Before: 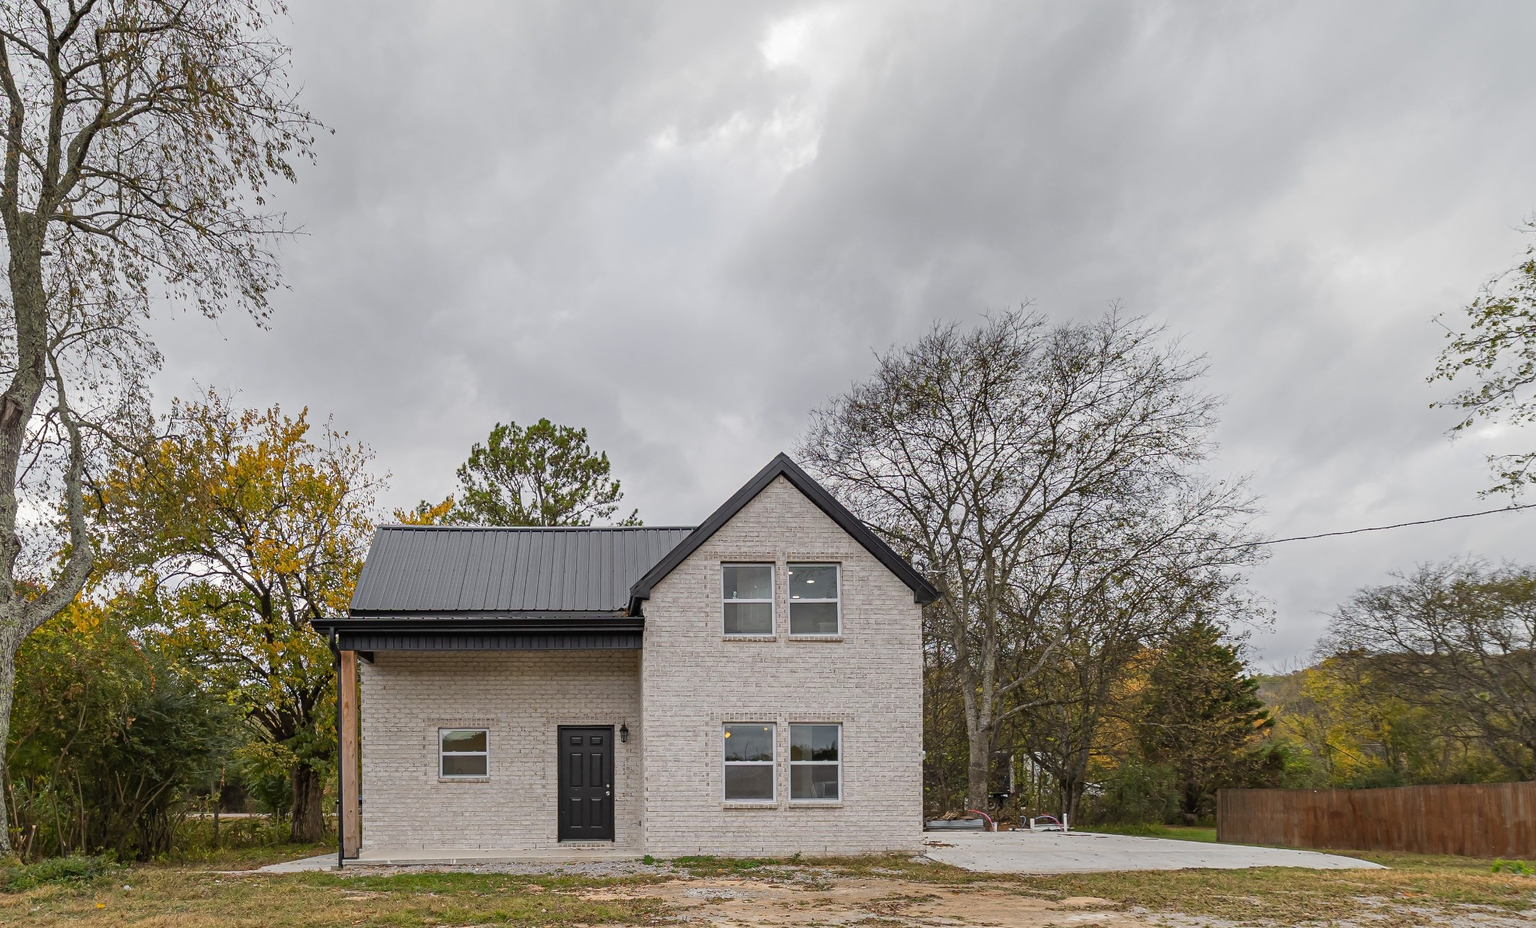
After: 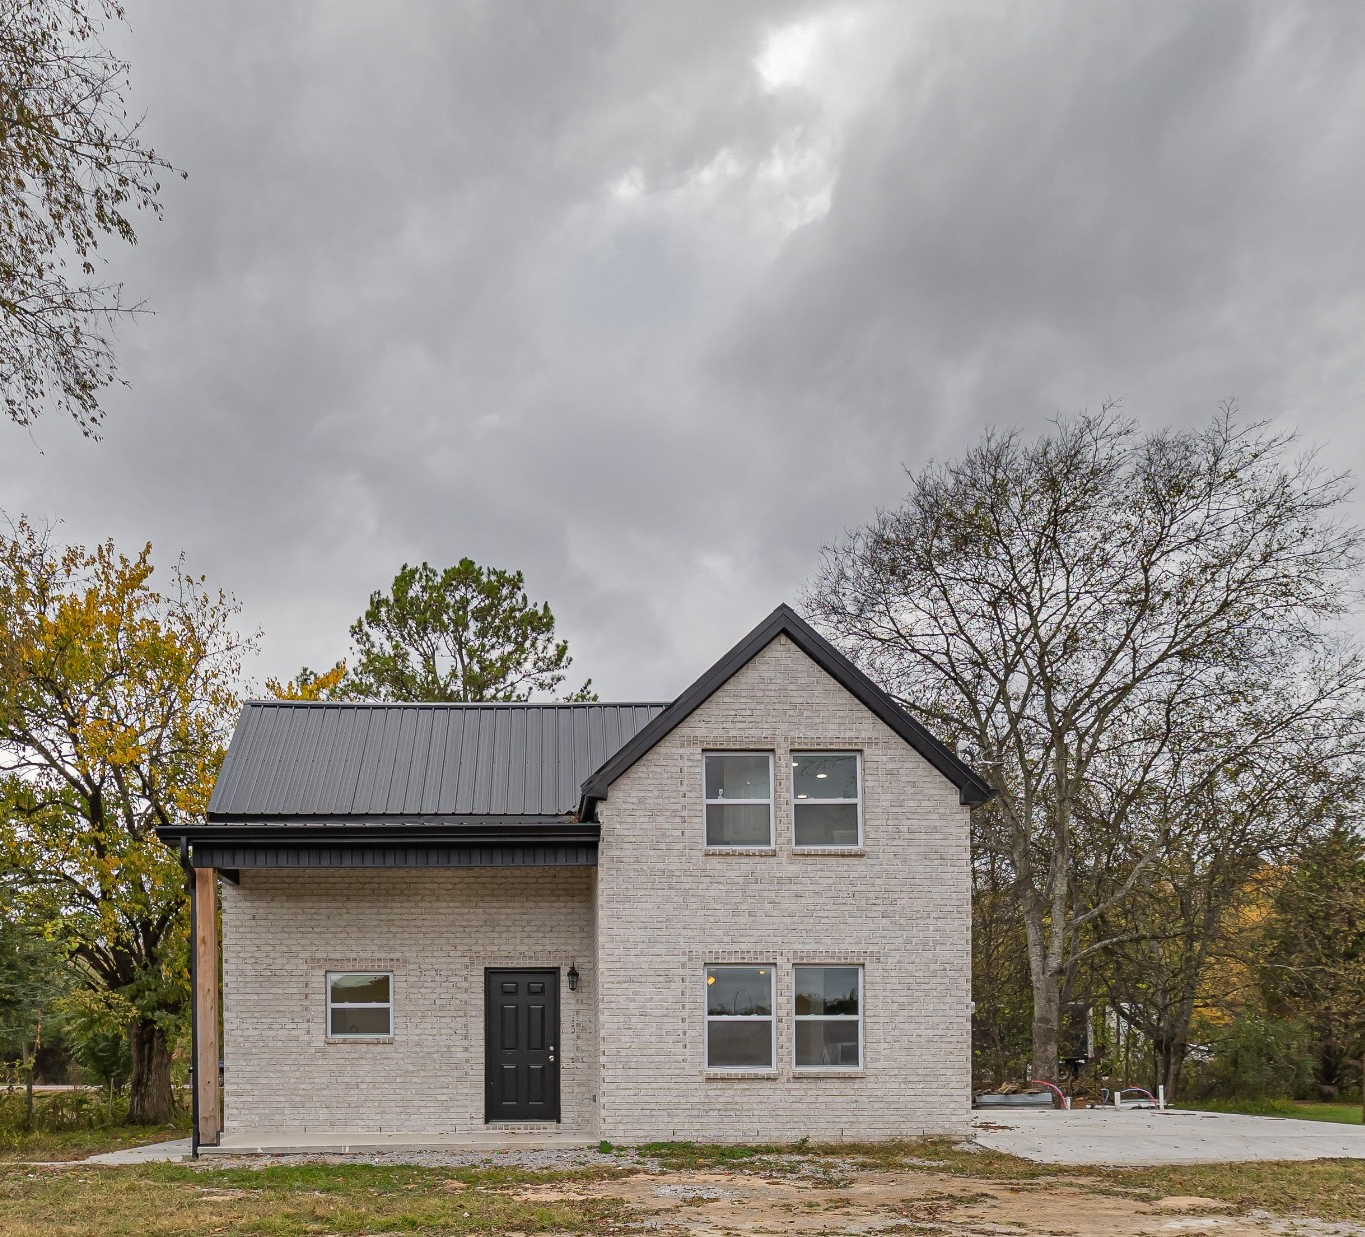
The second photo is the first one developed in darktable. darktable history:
exposure: exposure 0.014 EV, compensate highlight preservation false
crop and rotate: left 12.673%, right 20.66%
shadows and highlights: shadows 53, soften with gaussian
